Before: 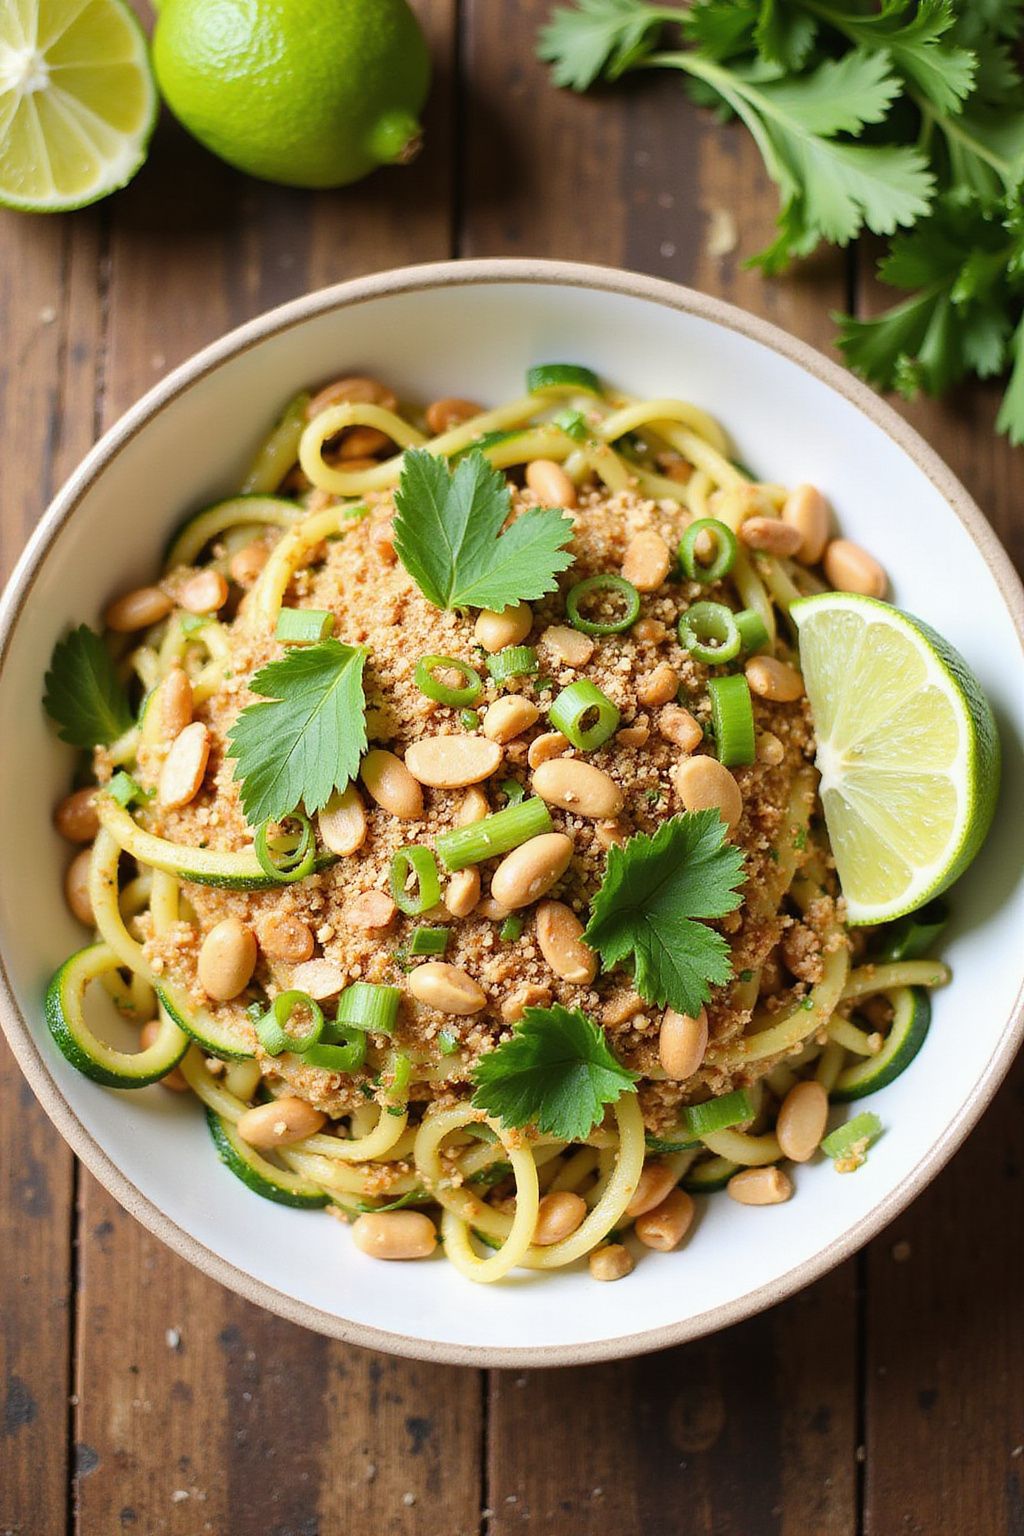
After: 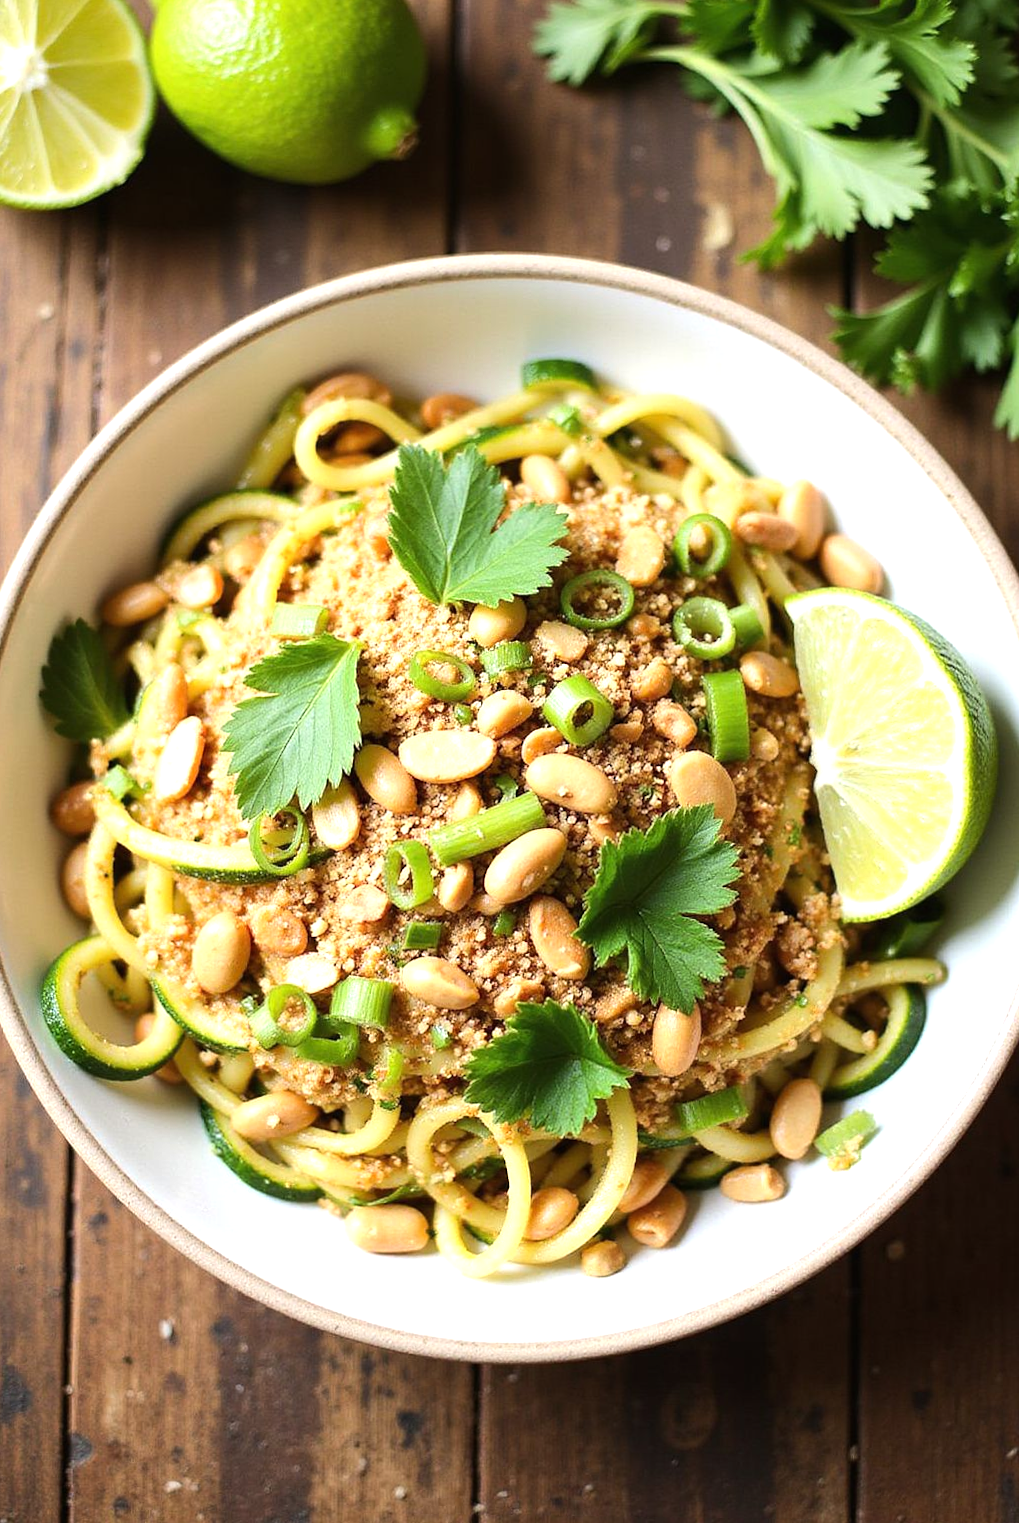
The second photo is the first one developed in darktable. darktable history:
exposure: exposure 0.2 EV, compensate highlight preservation false
rotate and perspective: rotation 0.192°, lens shift (horizontal) -0.015, crop left 0.005, crop right 0.996, crop top 0.006, crop bottom 0.99
tone equalizer: -8 EV -0.417 EV, -7 EV -0.389 EV, -6 EV -0.333 EV, -5 EV -0.222 EV, -3 EV 0.222 EV, -2 EV 0.333 EV, -1 EV 0.389 EV, +0 EV 0.417 EV, edges refinement/feathering 500, mask exposure compensation -1.57 EV, preserve details no
